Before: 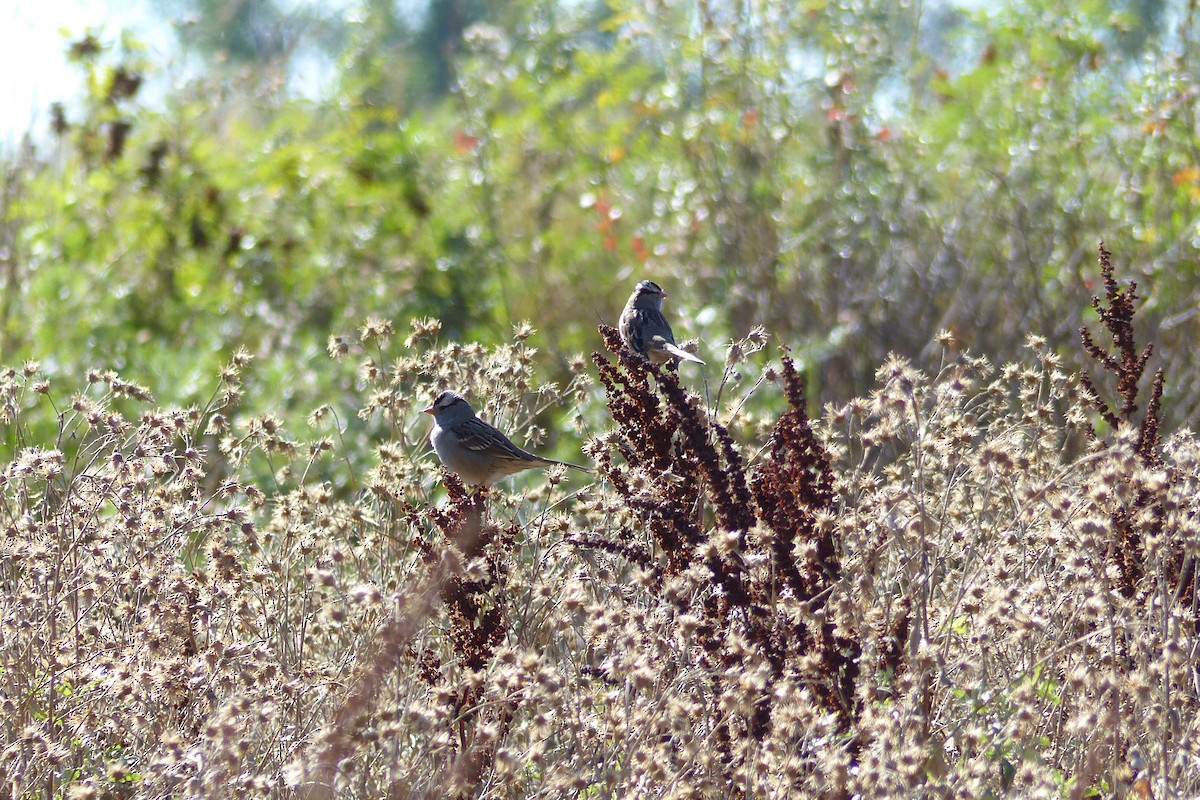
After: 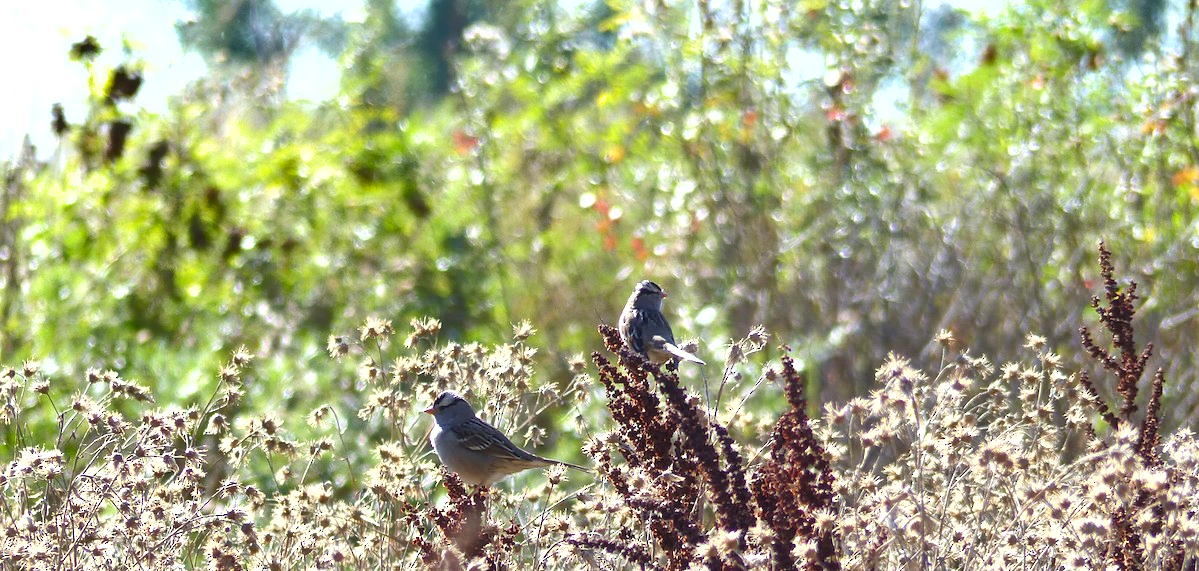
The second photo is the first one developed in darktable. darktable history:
exposure: exposure 0.6 EV, compensate highlight preservation false
crop: bottom 28.576%
shadows and highlights: low approximation 0.01, soften with gaussian
